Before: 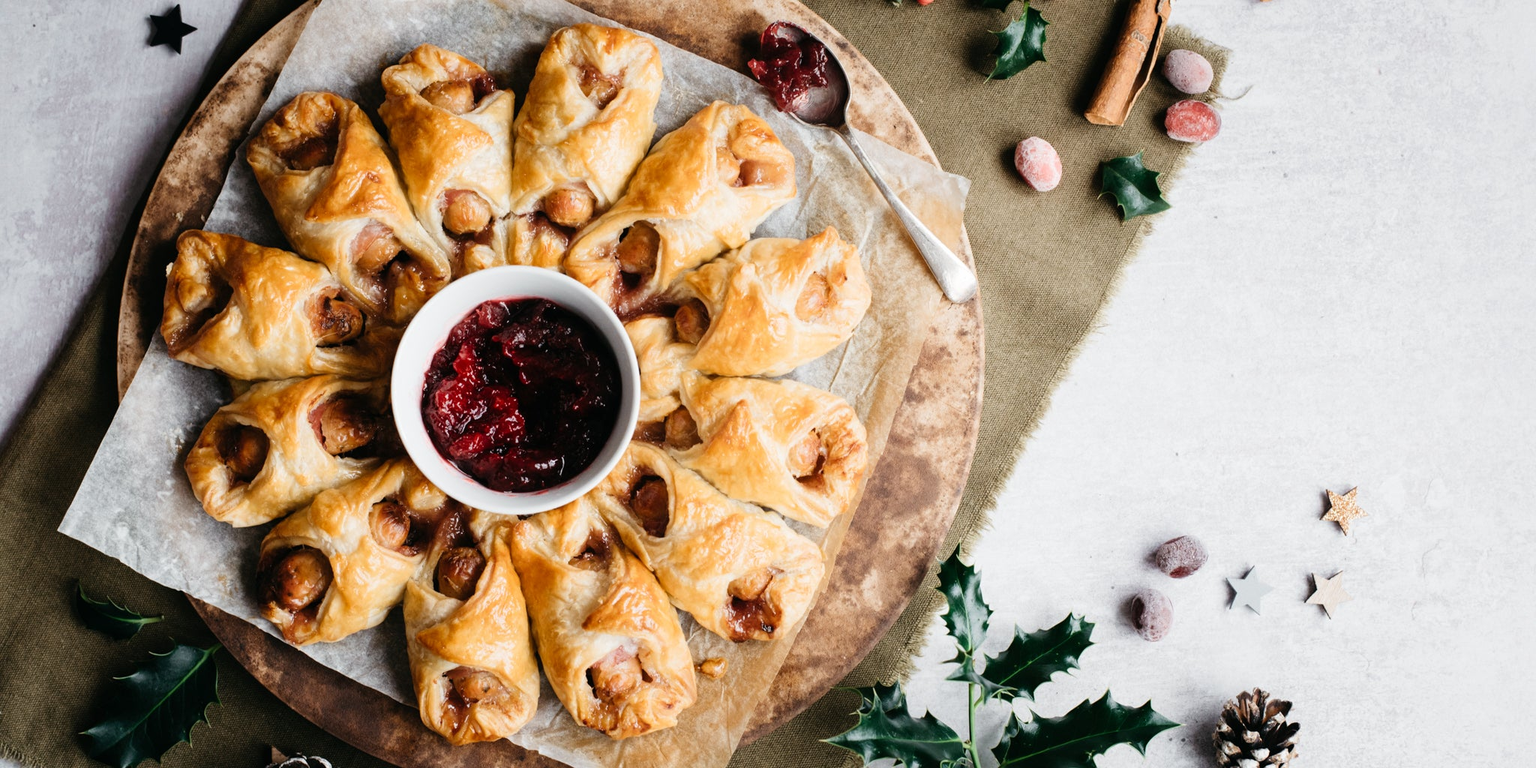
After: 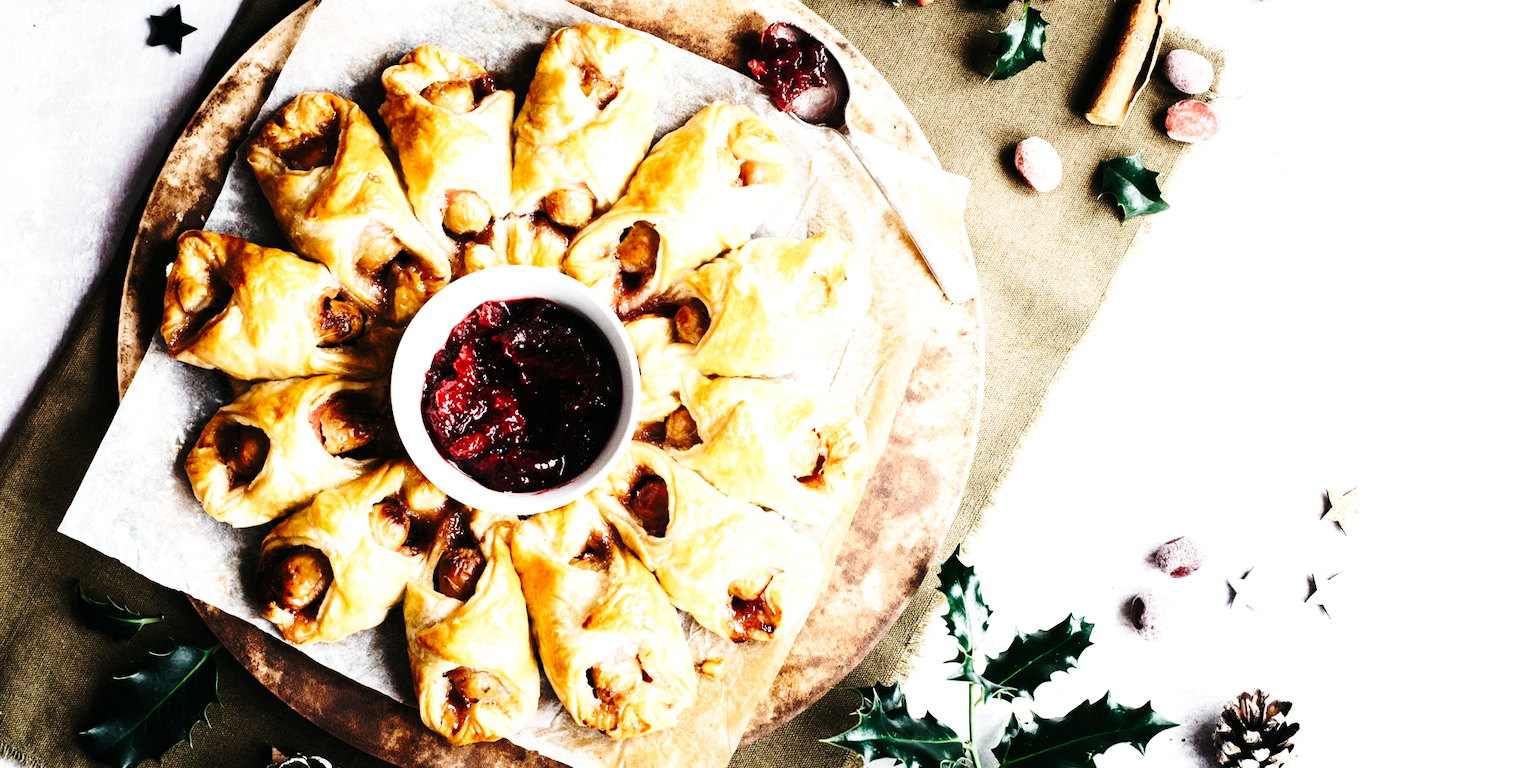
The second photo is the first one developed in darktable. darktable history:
tone equalizer: -8 EV -0.75 EV, -7 EV -0.7 EV, -6 EV -0.6 EV, -5 EV -0.4 EV, -3 EV 0.4 EV, -2 EV 0.6 EV, -1 EV 0.7 EV, +0 EV 0.75 EV, edges refinement/feathering 500, mask exposure compensation -1.57 EV, preserve details no
base curve: curves: ch0 [(0, 0) (0.032, 0.037) (0.105, 0.228) (0.435, 0.76) (0.856, 0.983) (1, 1)], preserve colors none
